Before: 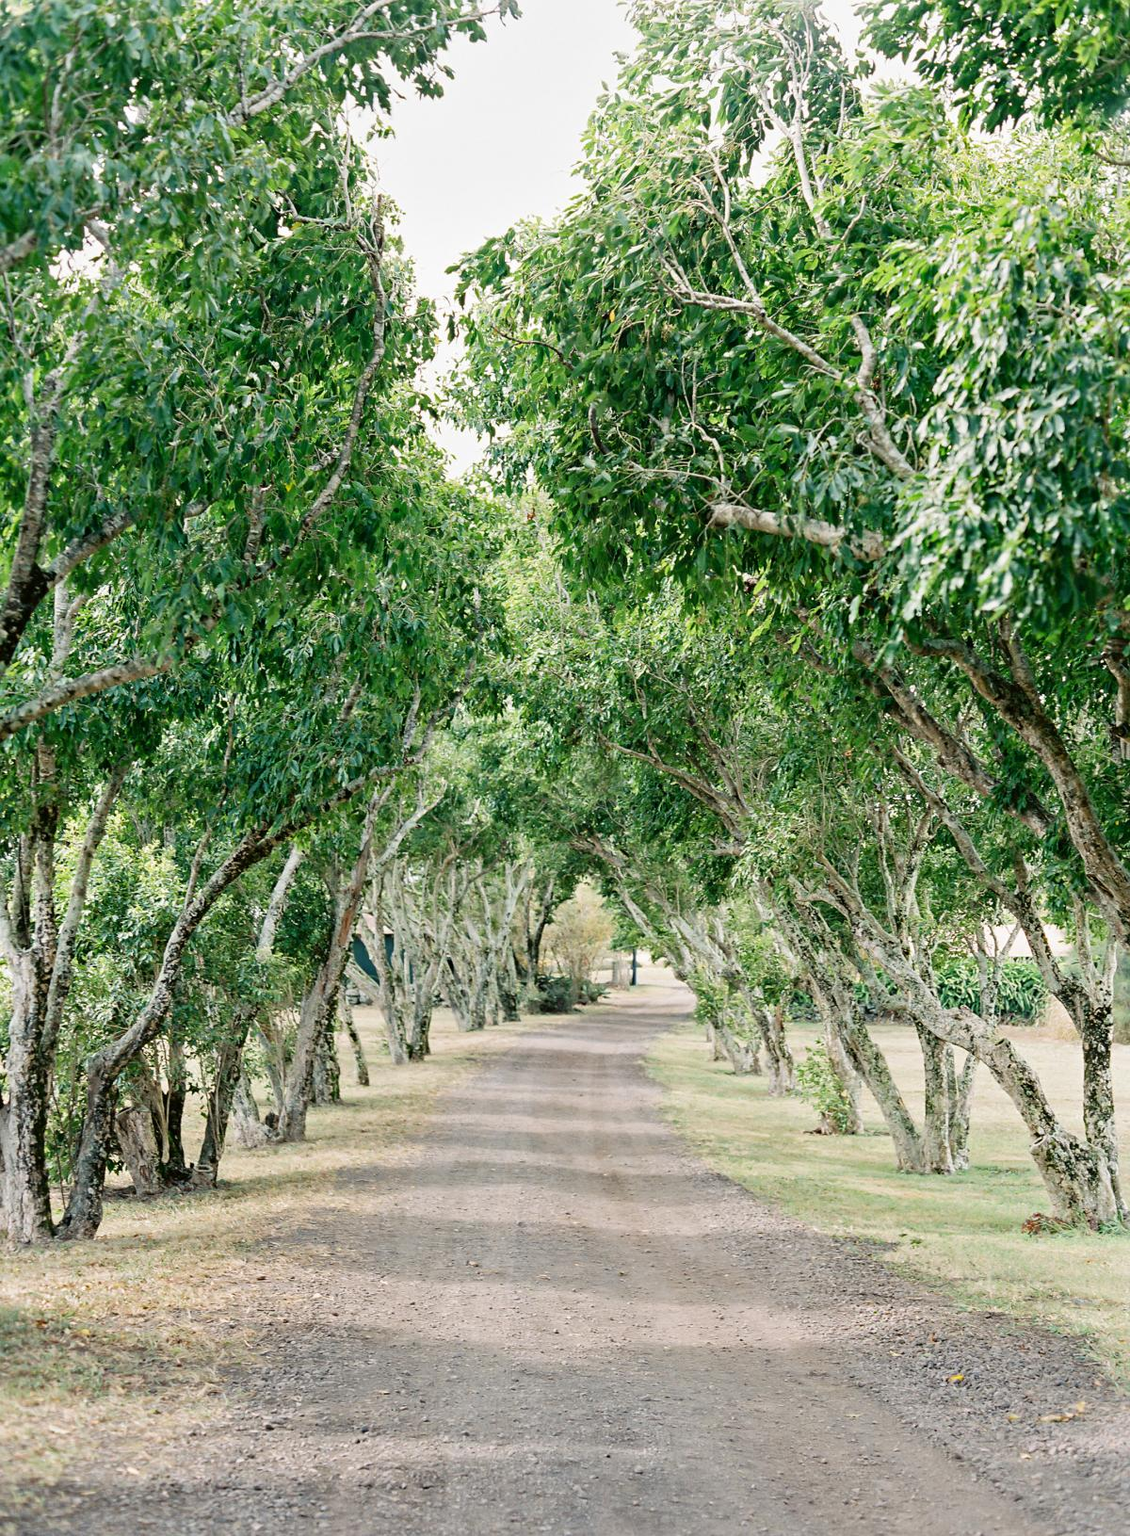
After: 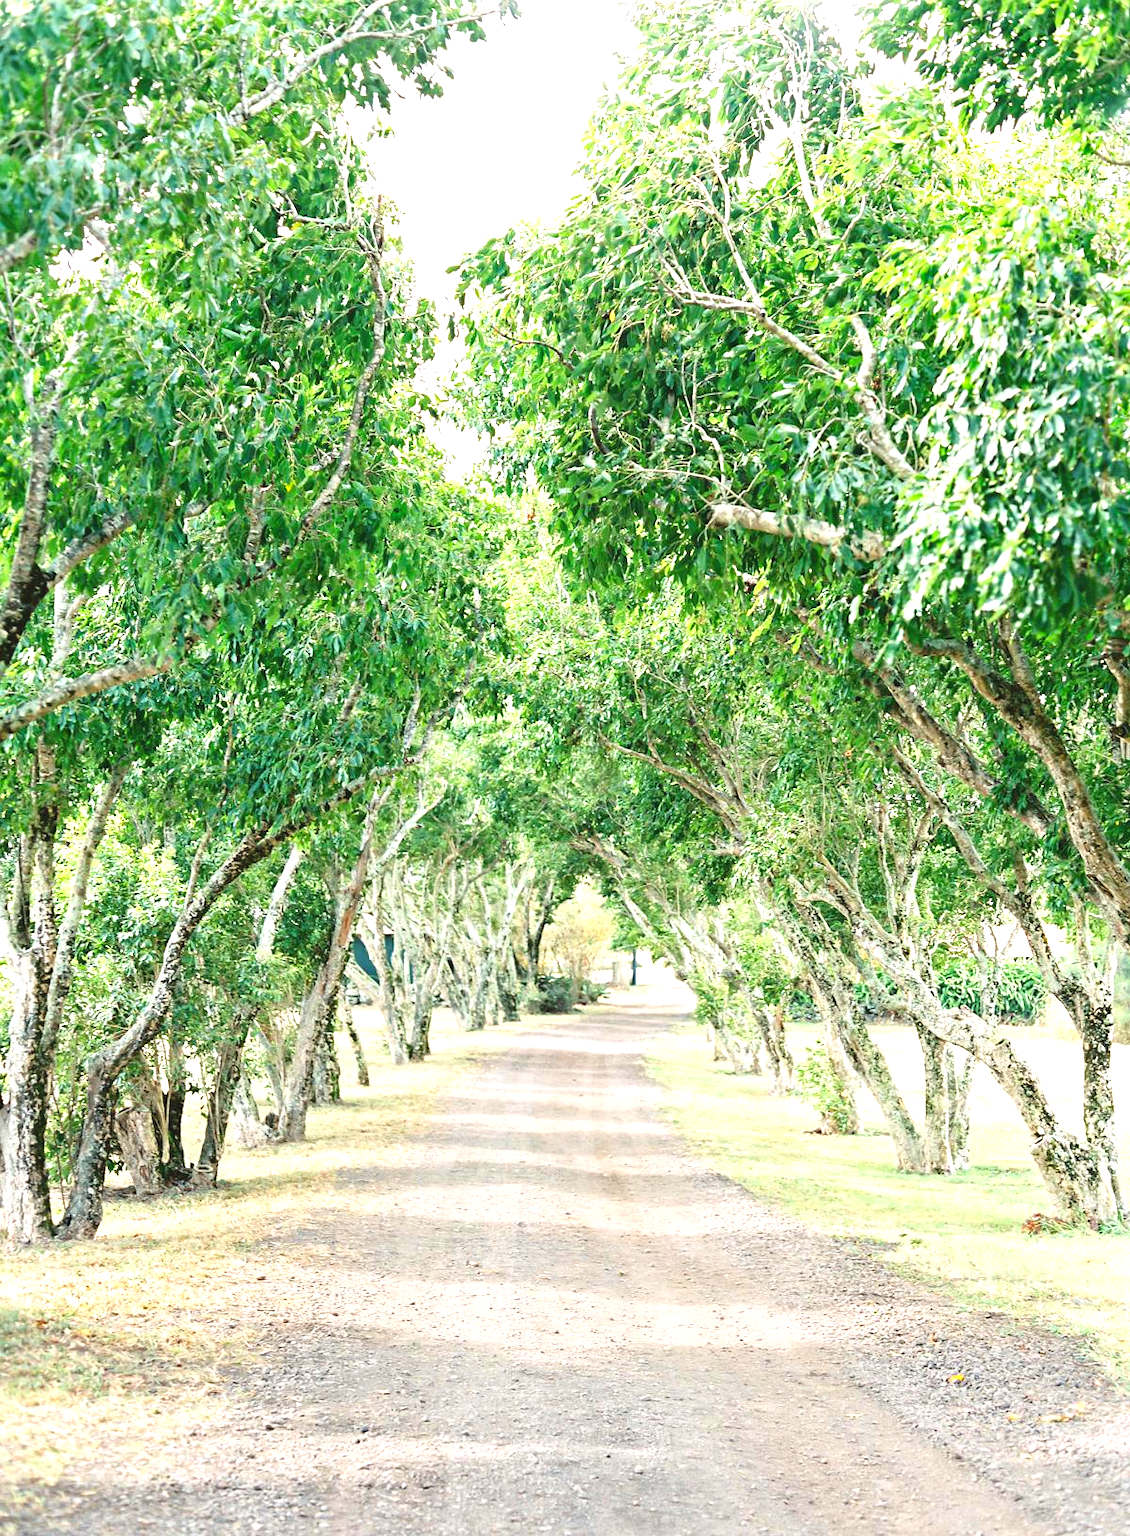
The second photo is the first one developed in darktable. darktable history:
exposure: black level correction 0, exposure 1.199 EV, compensate highlight preservation false
contrast brightness saturation: contrast -0.093, brightness 0.05, saturation 0.082
